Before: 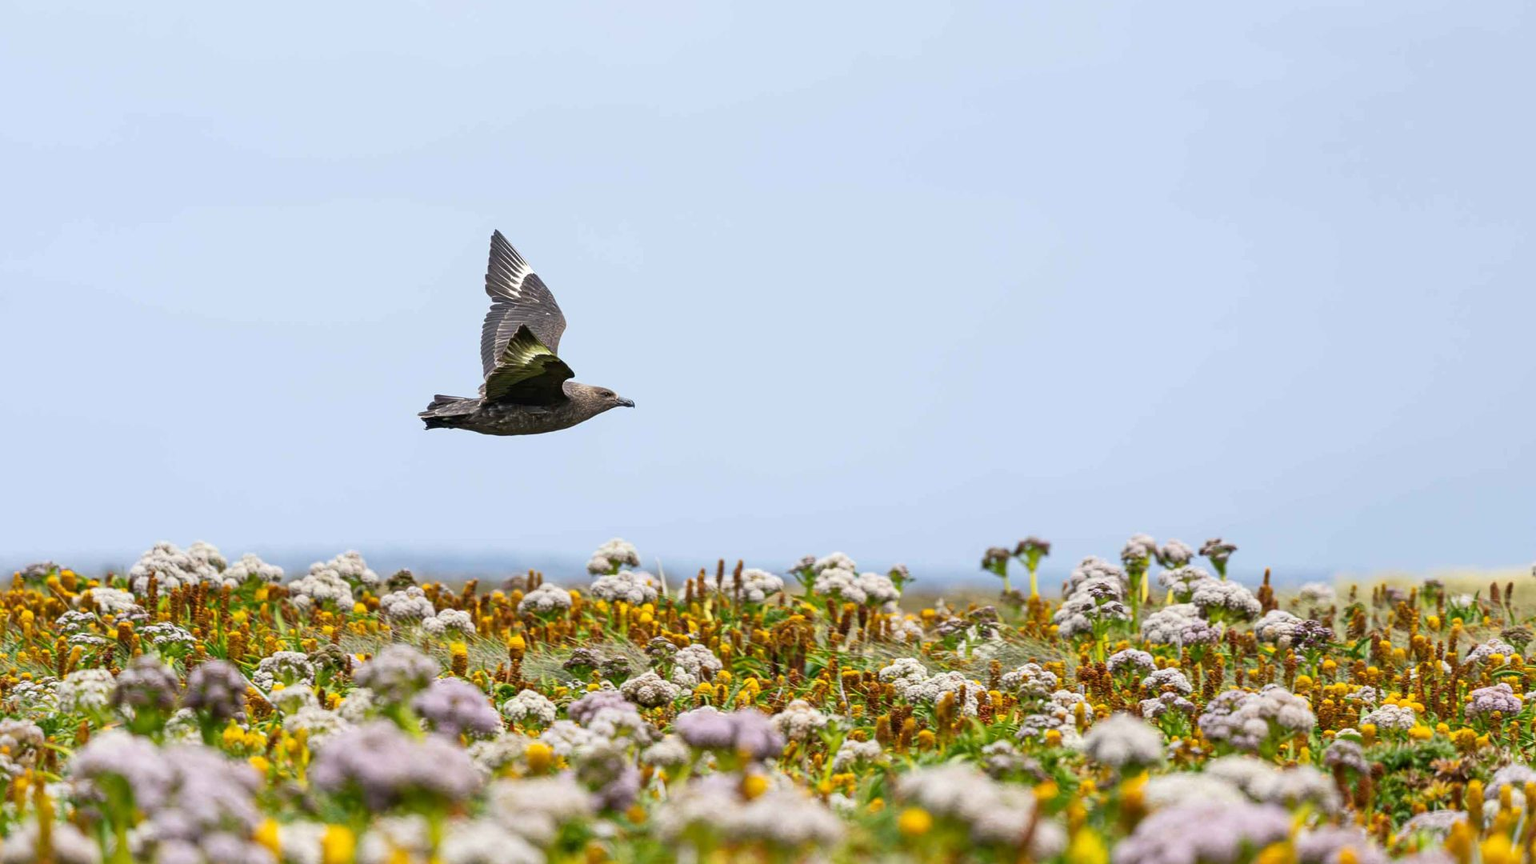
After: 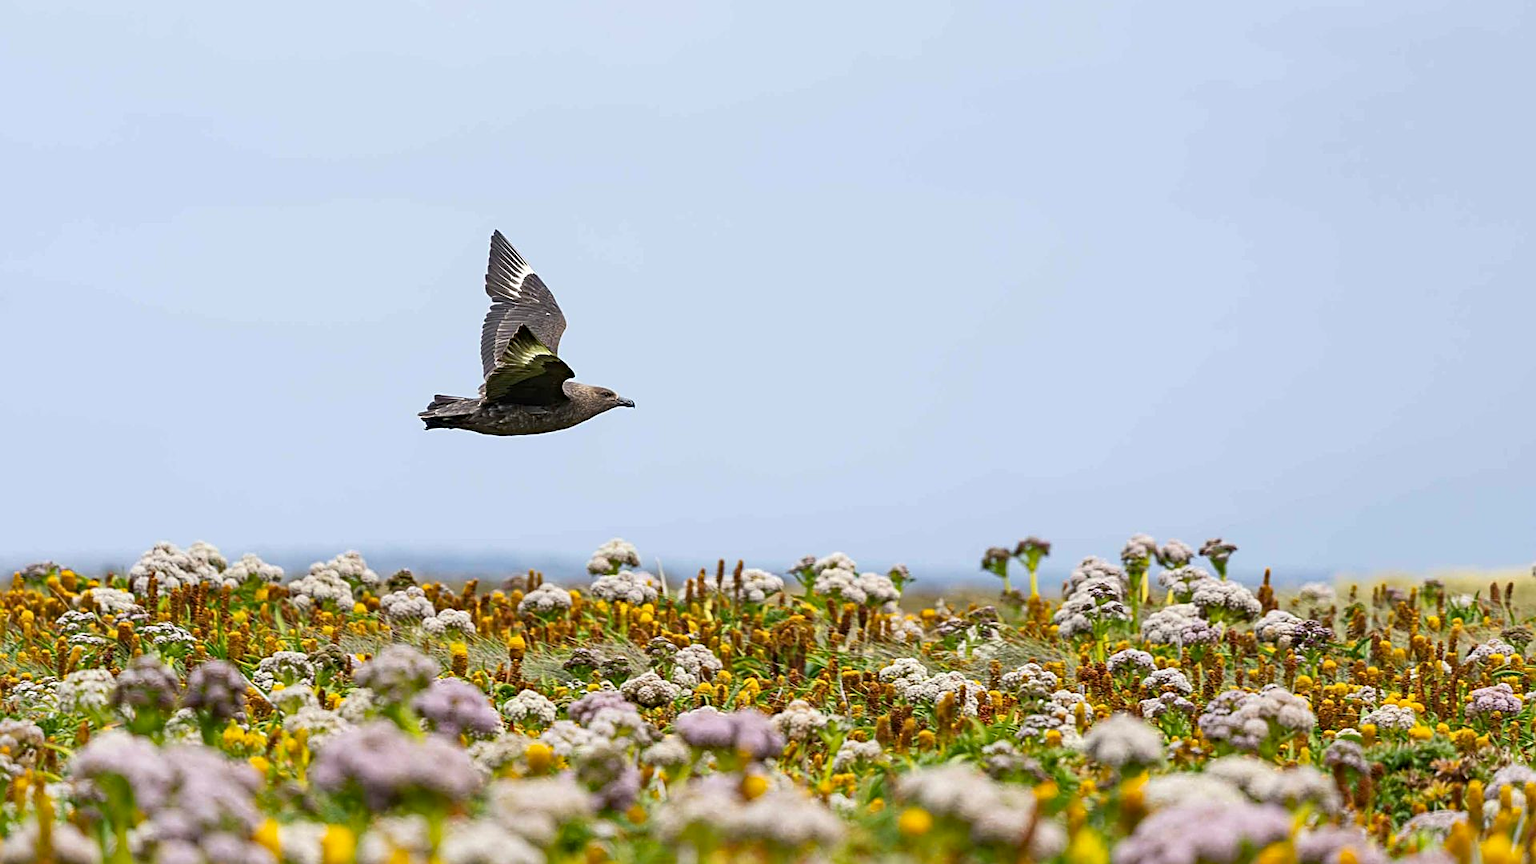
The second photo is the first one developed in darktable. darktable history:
exposure: exposure -0.04 EV, compensate highlight preservation false
haze removal: compatibility mode true, adaptive false
sharpen: on, module defaults
